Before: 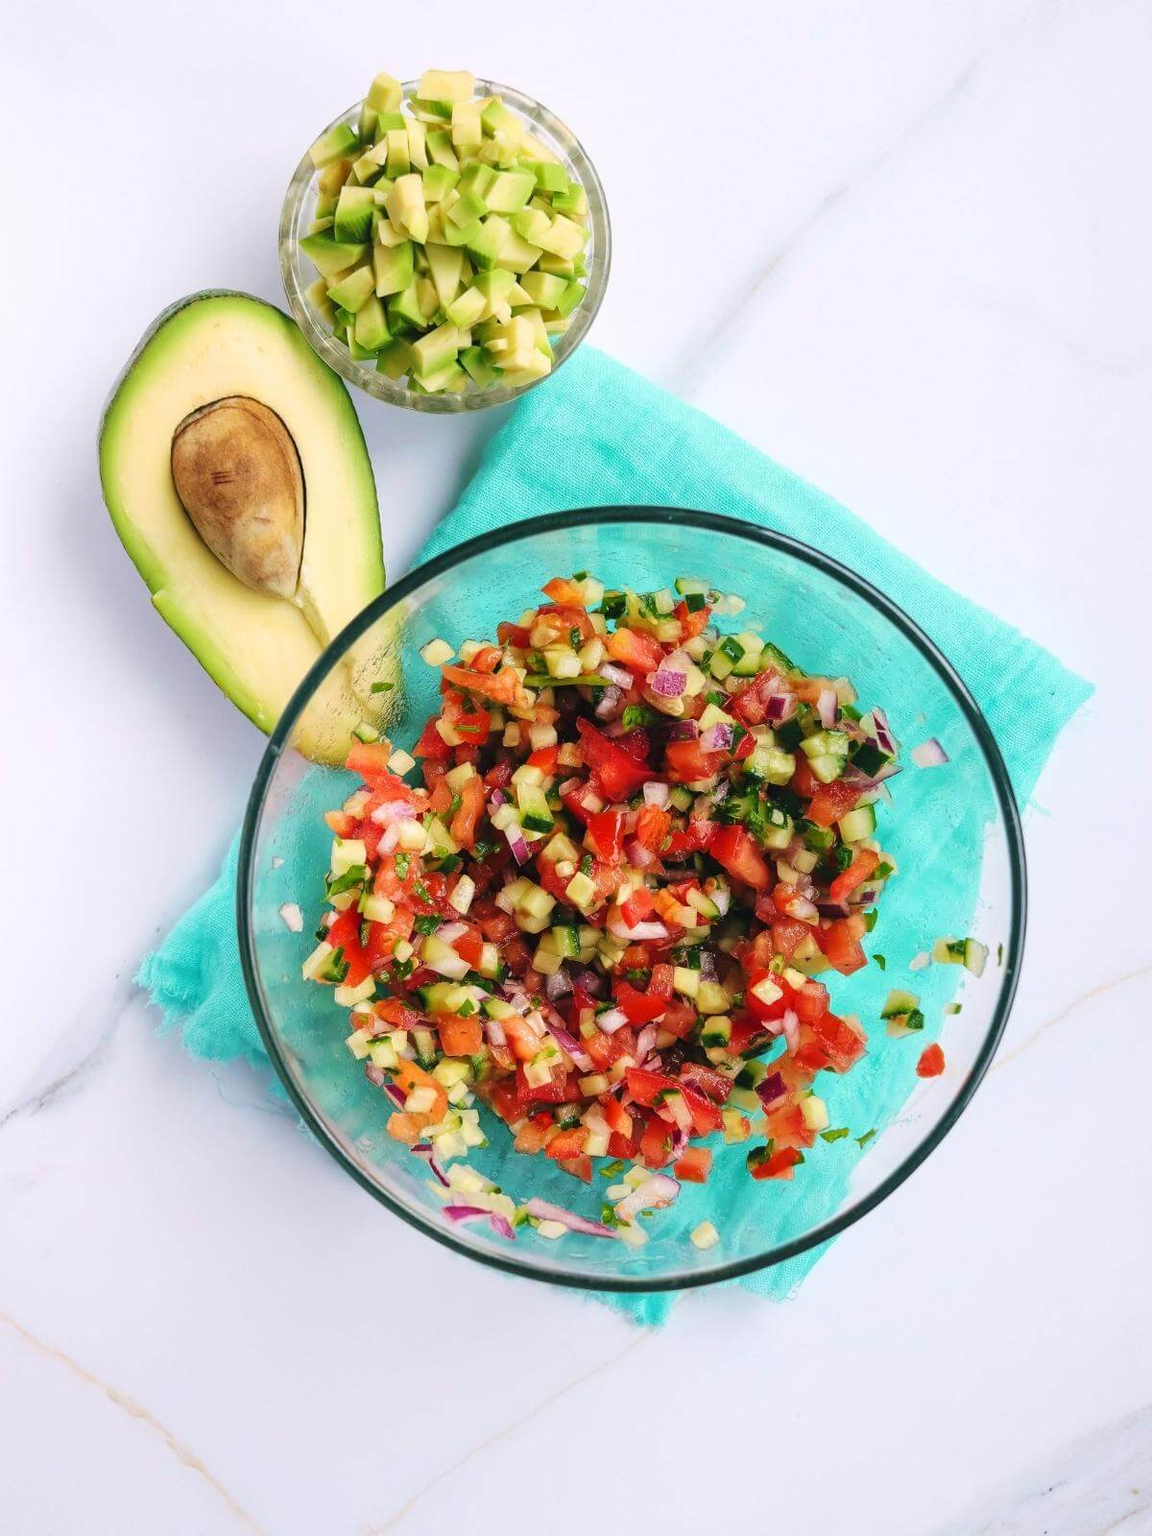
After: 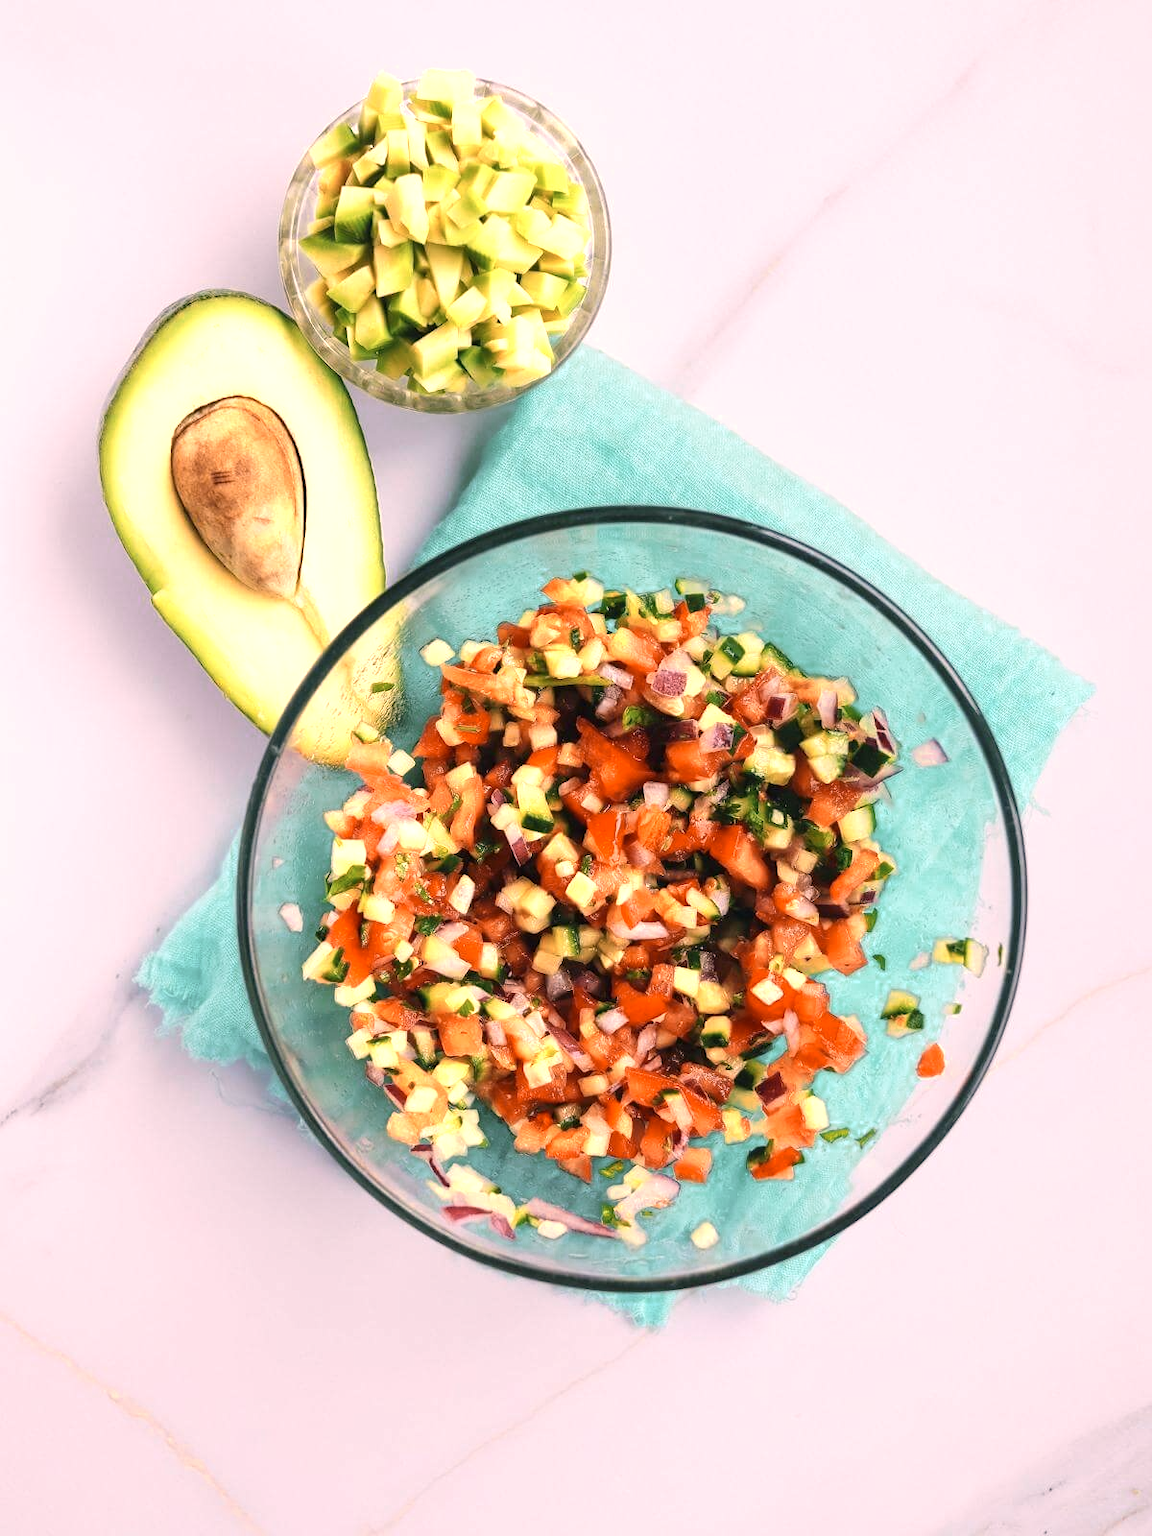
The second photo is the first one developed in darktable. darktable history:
color correction: highlights a* 11.96, highlights b* 11.58
white balance: red 0.974, blue 1.044
color zones: curves: ch0 [(0.018, 0.548) (0.197, 0.654) (0.425, 0.447) (0.605, 0.658) (0.732, 0.579)]; ch1 [(0.105, 0.531) (0.224, 0.531) (0.386, 0.39) (0.618, 0.456) (0.732, 0.456) (0.956, 0.421)]; ch2 [(0.039, 0.583) (0.215, 0.465) (0.399, 0.544) (0.465, 0.548) (0.614, 0.447) (0.724, 0.43) (0.882, 0.623) (0.956, 0.632)]
